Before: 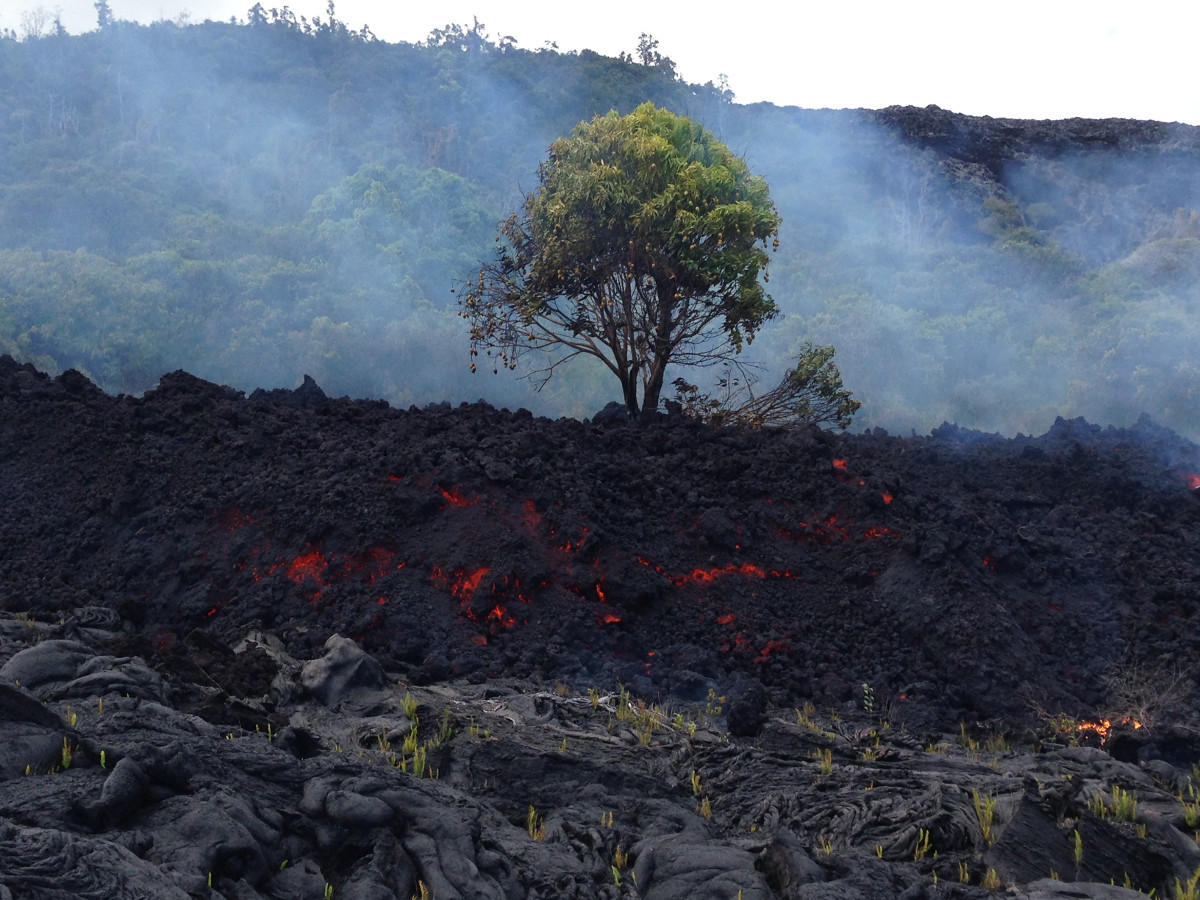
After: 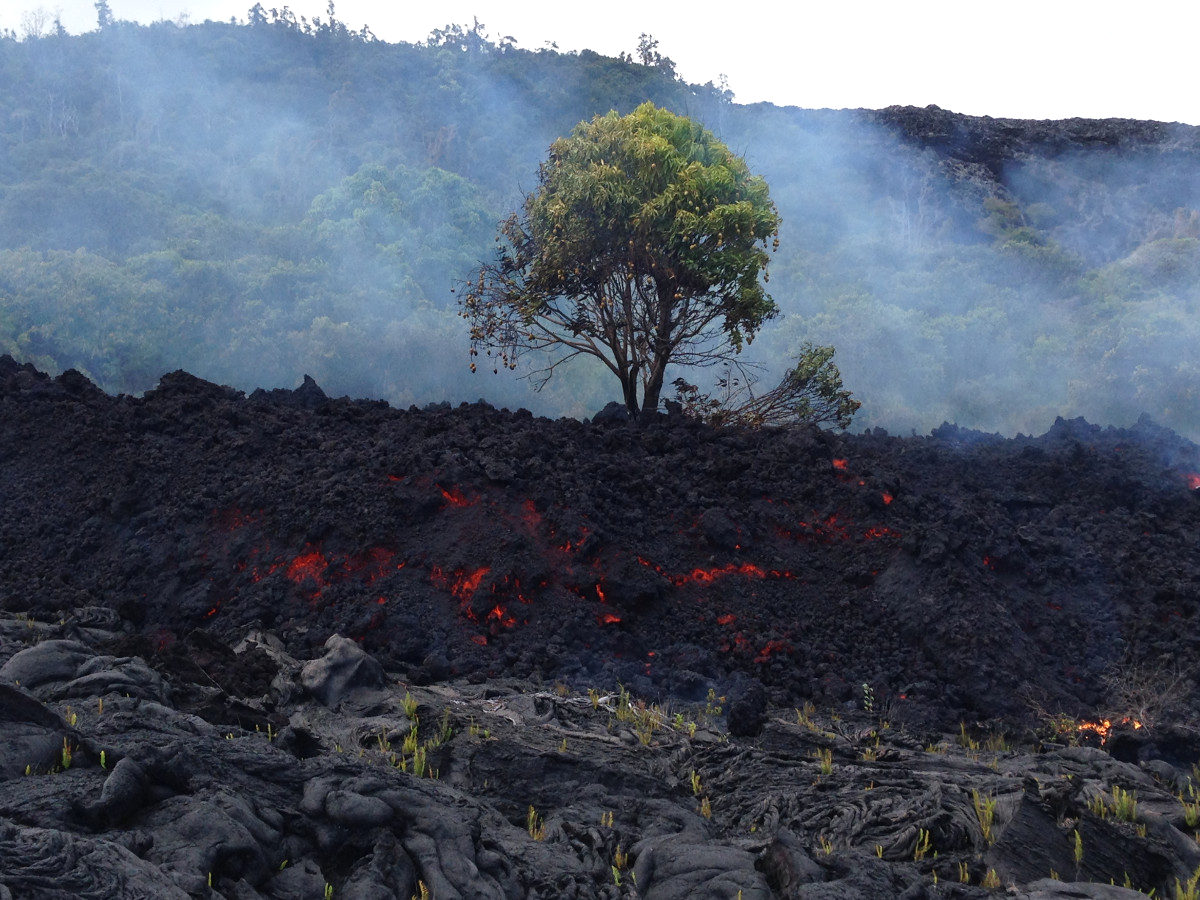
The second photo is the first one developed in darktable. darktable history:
tone equalizer: -7 EV 0.18 EV, -6 EV 0.12 EV, -5 EV 0.08 EV, -4 EV 0.04 EV, -2 EV -0.02 EV, -1 EV -0.04 EV, +0 EV -0.06 EV, luminance estimator HSV value / RGB max
shadows and highlights: shadows -12.5, white point adjustment 4, highlights 28.33
